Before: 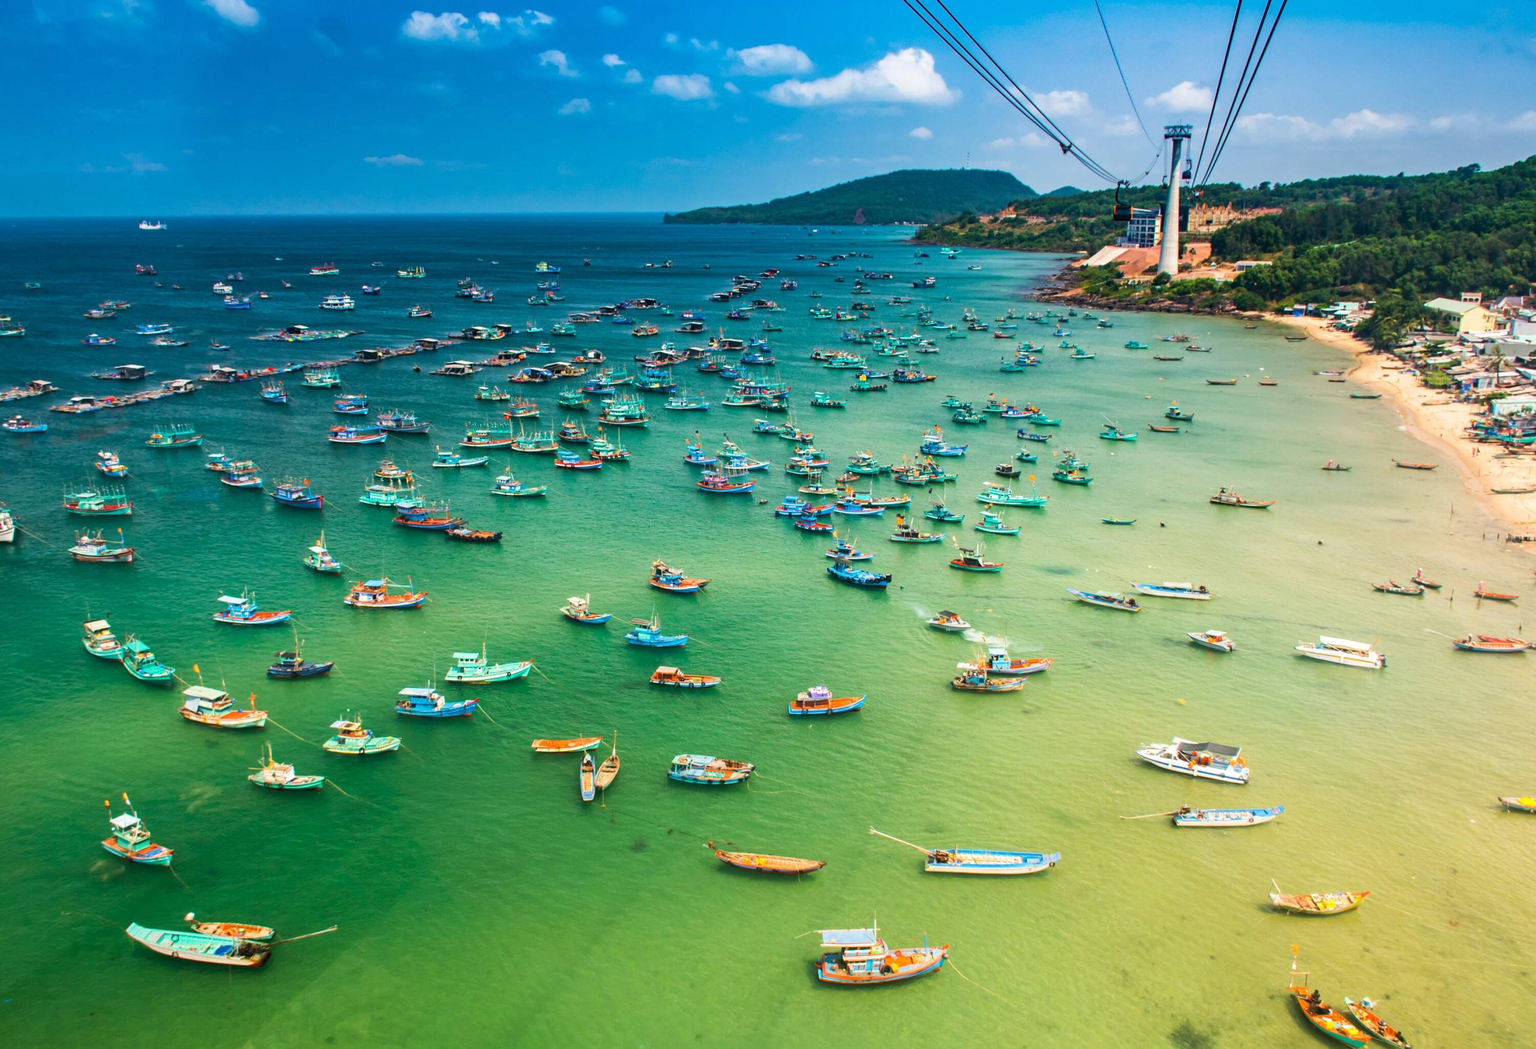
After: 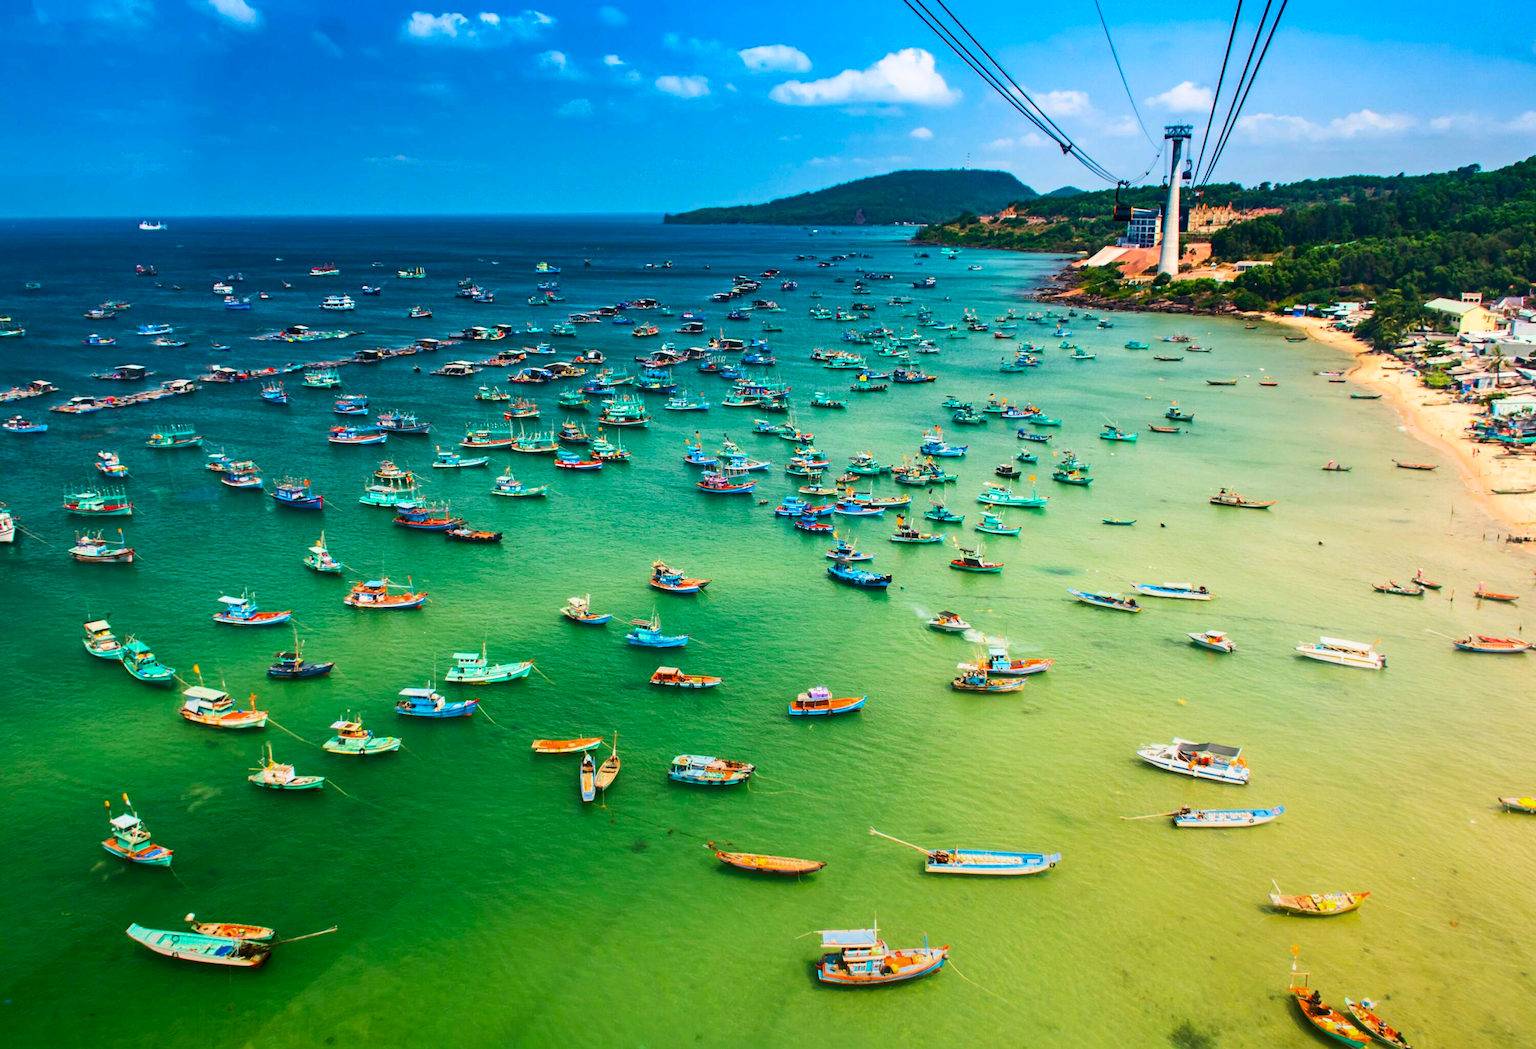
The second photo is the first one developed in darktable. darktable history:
contrast brightness saturation: contrast 0.18, saturation 0.3
graduated density: rotation -180°, offset 24.95
